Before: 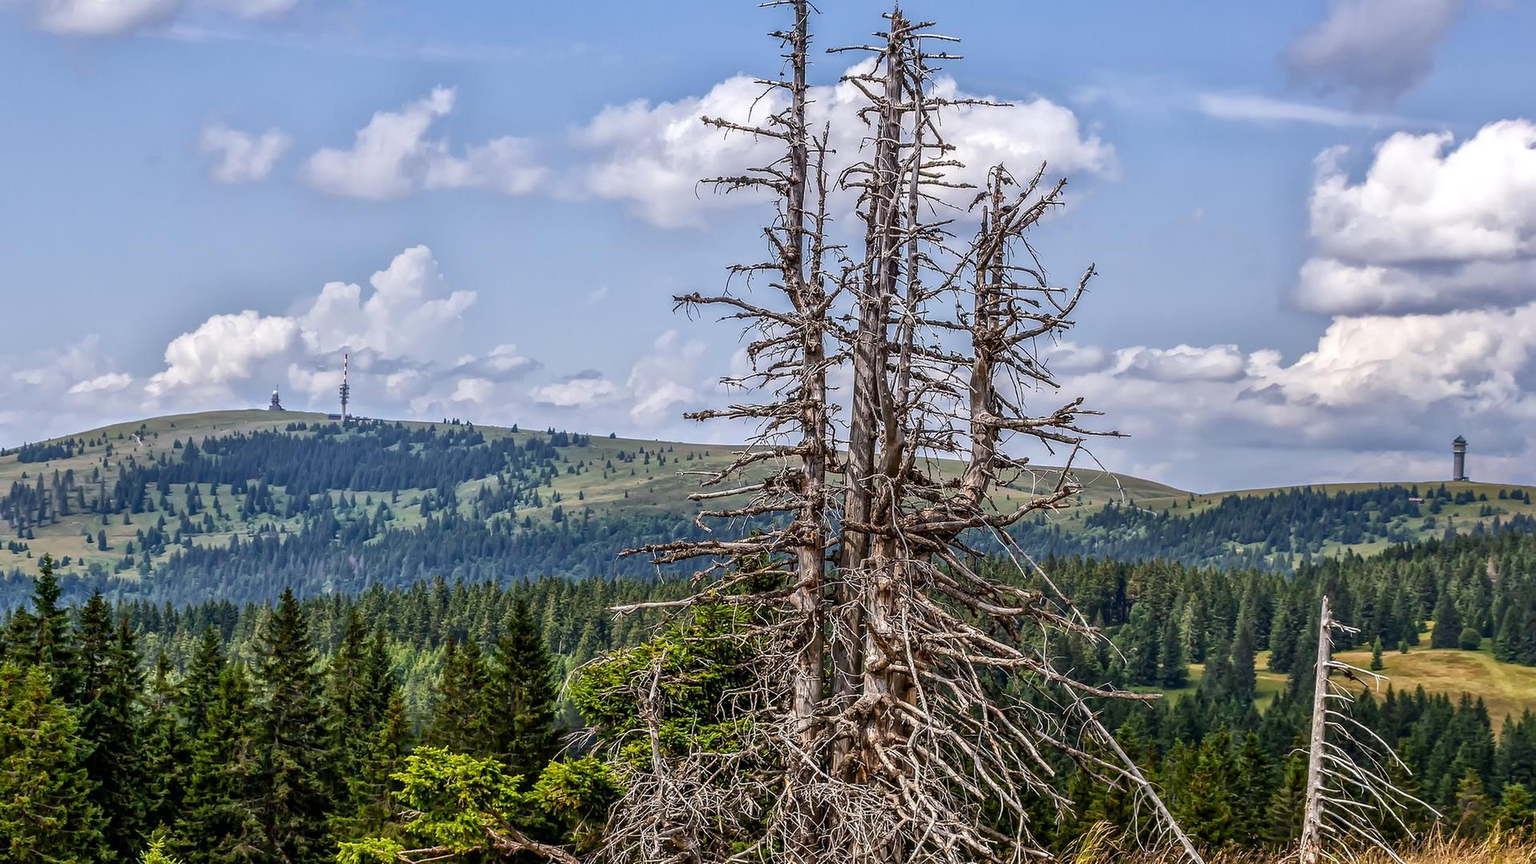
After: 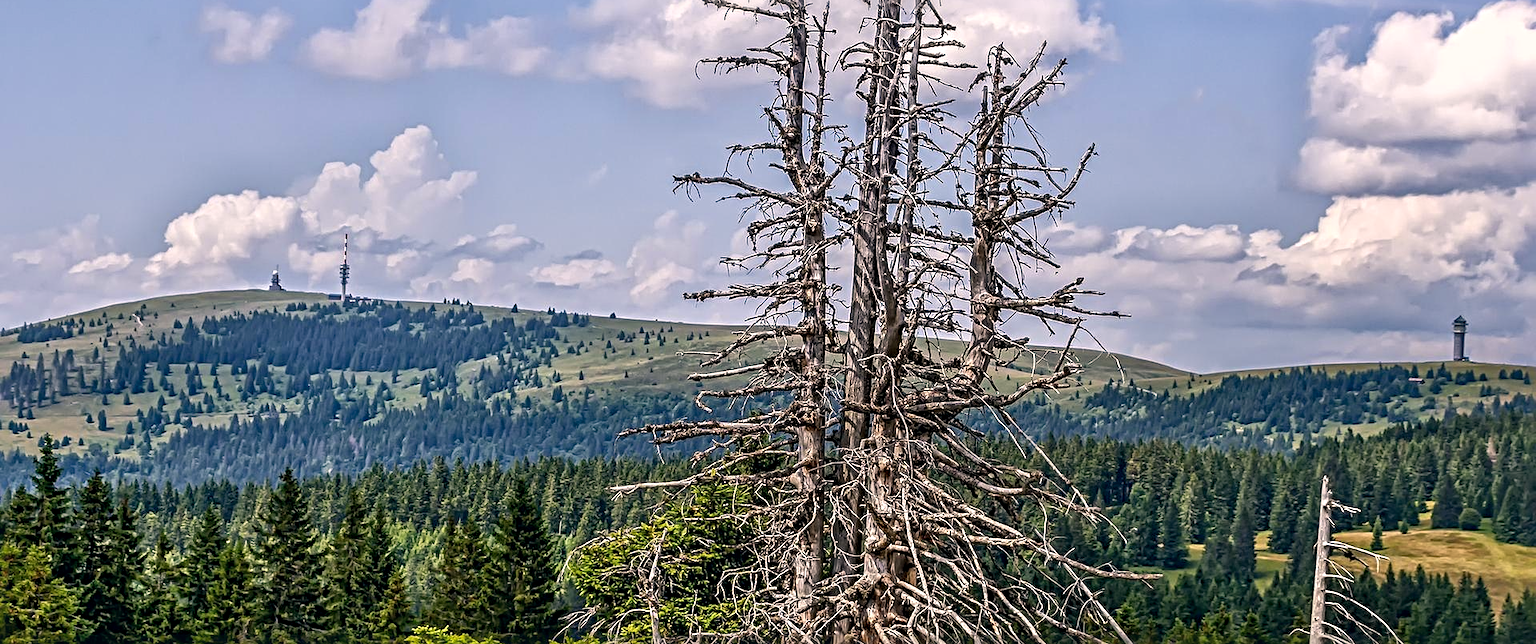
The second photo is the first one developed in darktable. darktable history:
color correction: highlights a* 5.46, highlights b* 5.36, shadows a* -4.74, shadows b* -5.14
crop: top 13.977%, bottom 11.448%
sharpen: radius 4.839
